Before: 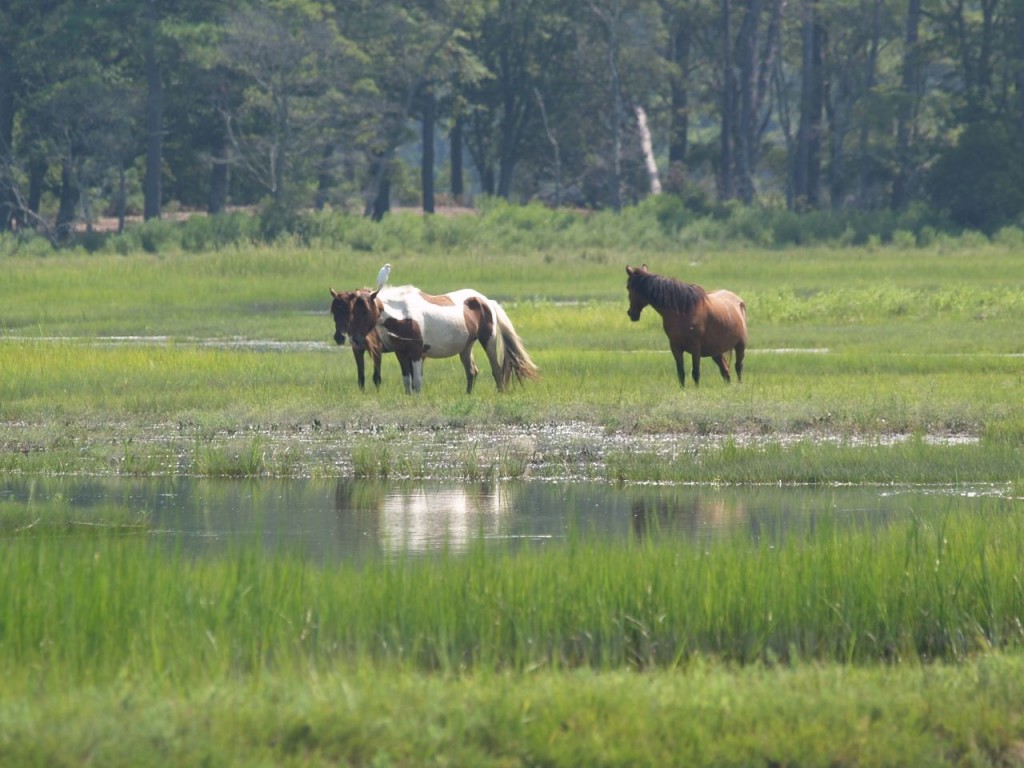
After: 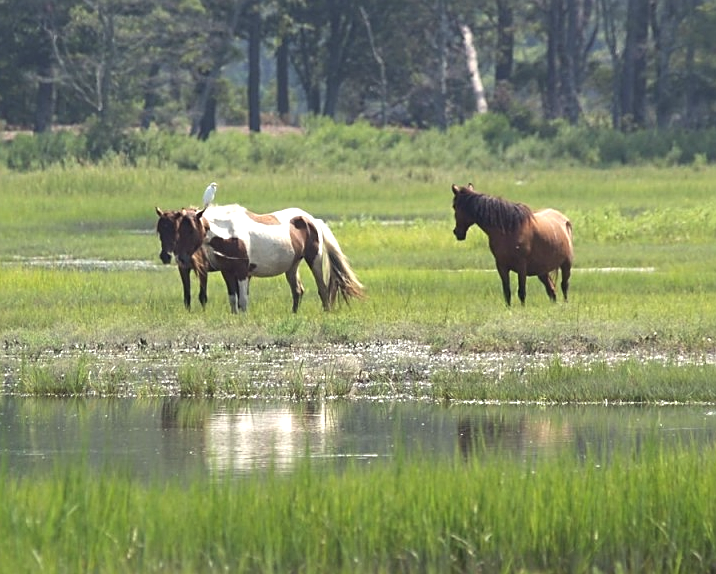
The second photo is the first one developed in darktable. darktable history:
crop and rotate: left 17.046%, top 10.659%, right 12.989%, bottom 14.553%
color correction: highlights a* -0.95, highlights b* 4.5, shadows a* 3.55
tone equalizer: -8 EV -0.417 EV, -7 EV -0.389 EV, -6 EV -0.333 EV, -5 EV -0.222 EV, -3 EV 0.222 EV, -2 EV 0.333 EV, -1 EV 0.389 EV, +0 EV 0.417 EV, edges refinement/feathering 500, mask exposure compensation -1.57 EV, preserve details no
sharpen: on, module defaults
